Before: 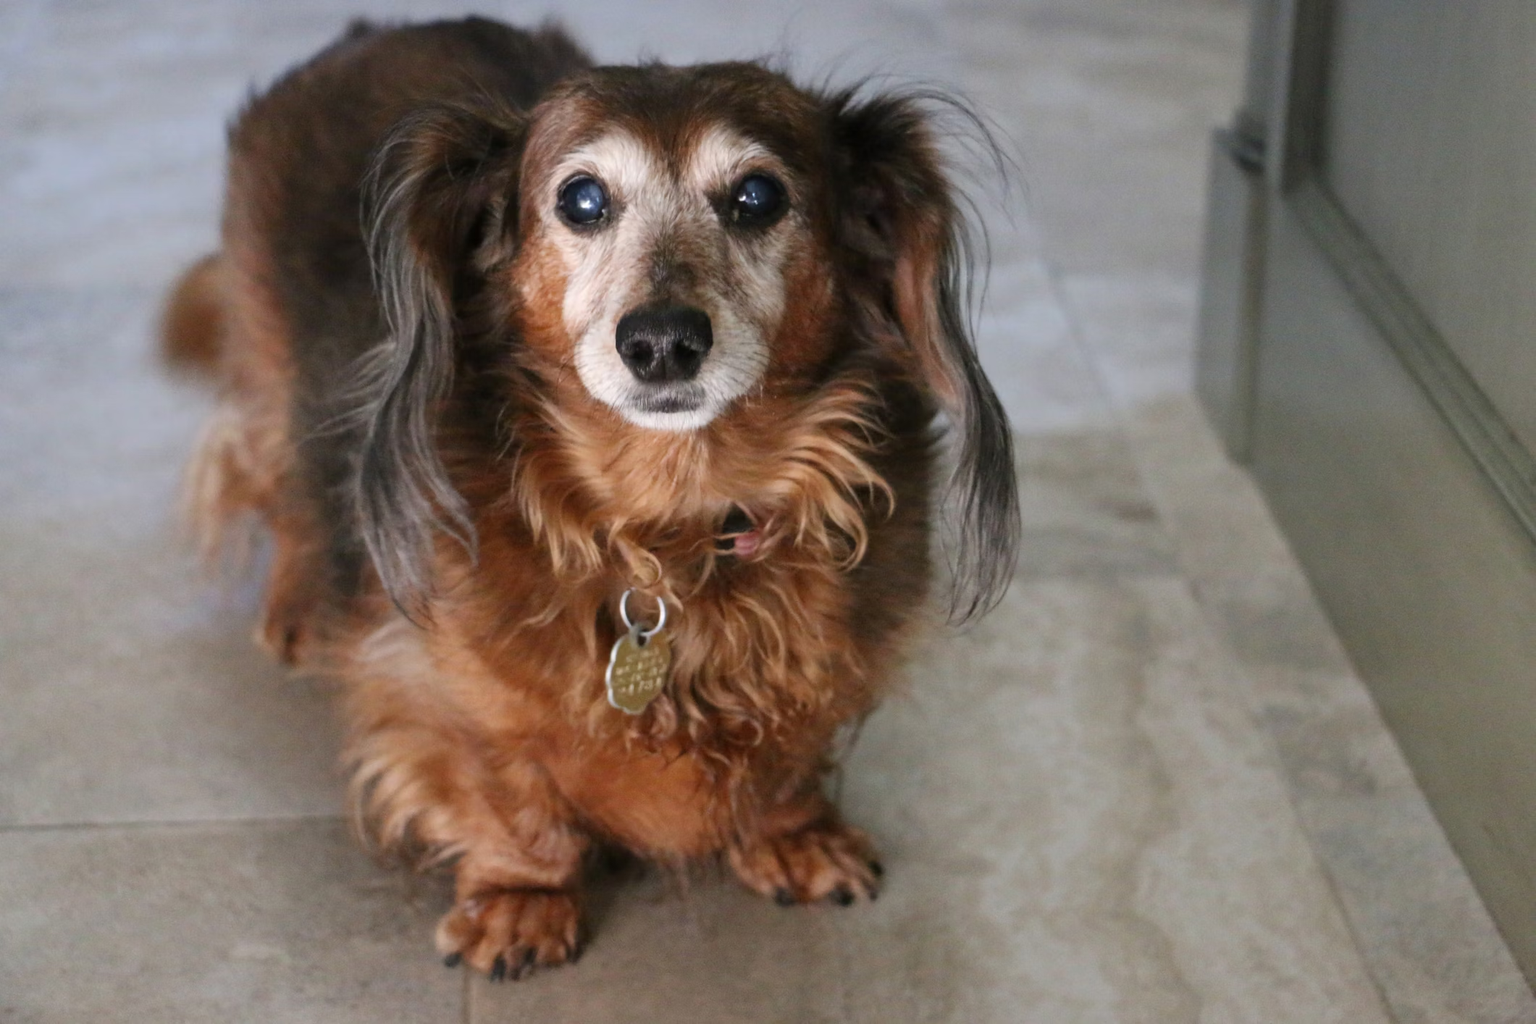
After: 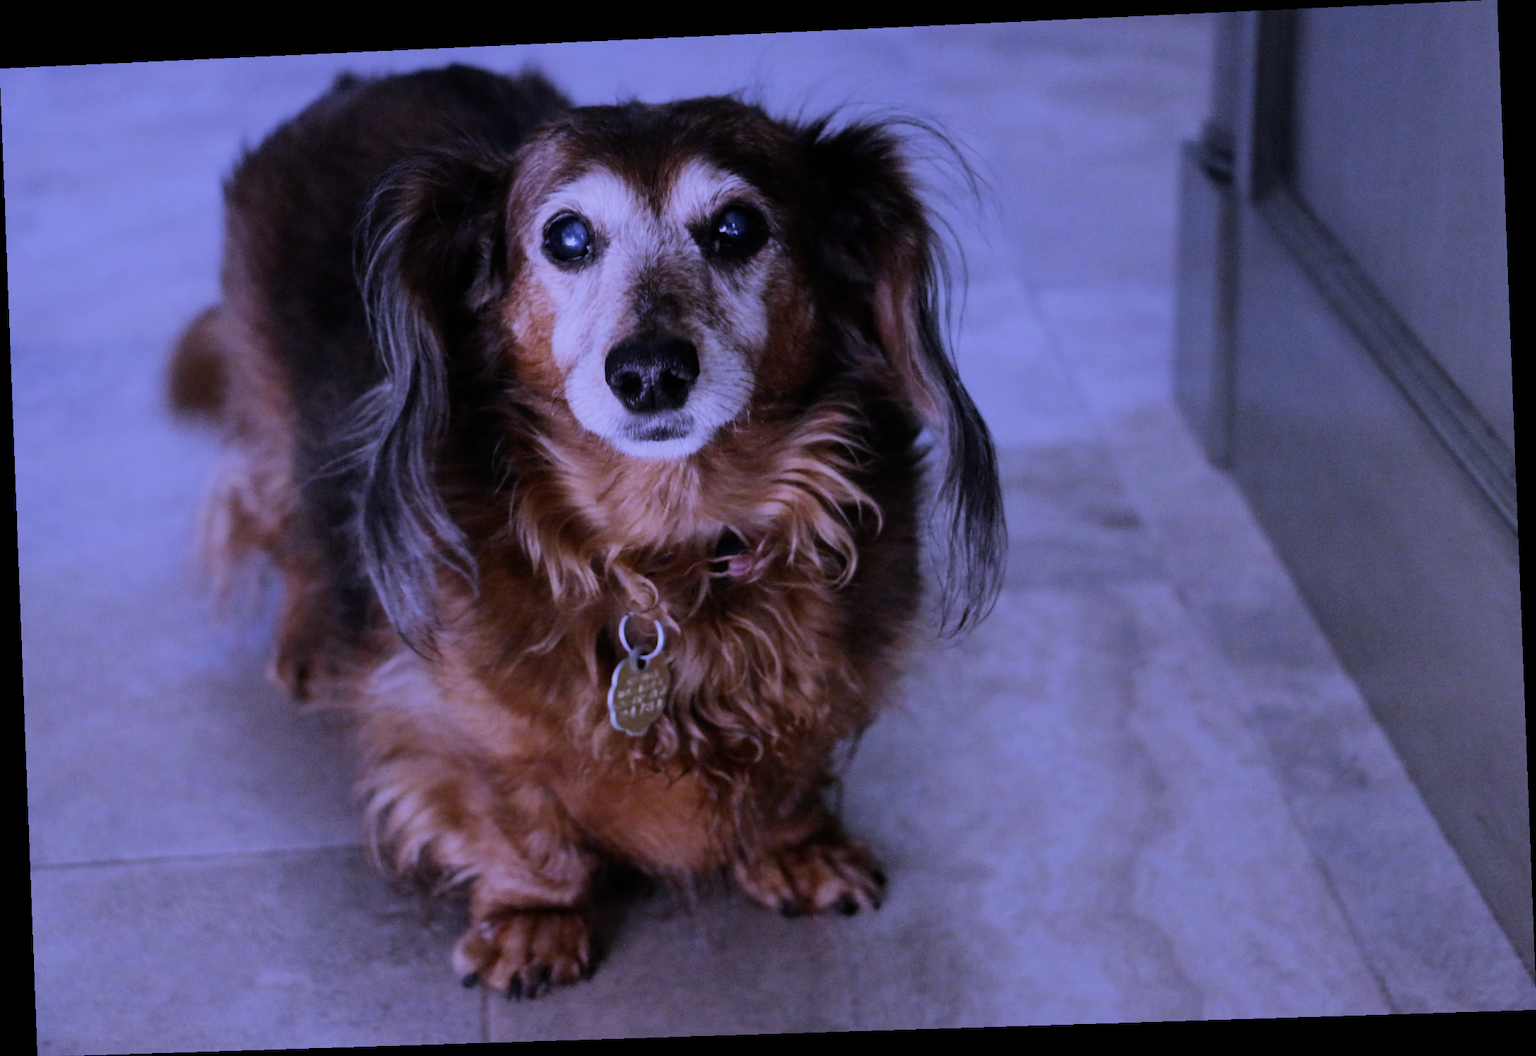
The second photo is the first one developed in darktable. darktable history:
filmic rgb: black relative exposure -7.5 EV, white relative exposure 5 EV, hardness 3.31, contrast 1.3, contrast in shadows safe
white balance: red 0.98, blue 1.61
exposure: black level correction 0, exposure -0.766 EV, compensate highlight preservation false
rotate and perspective: rotation -2.22°, lens shift (horizontal) -0.022, automatic cropping off
